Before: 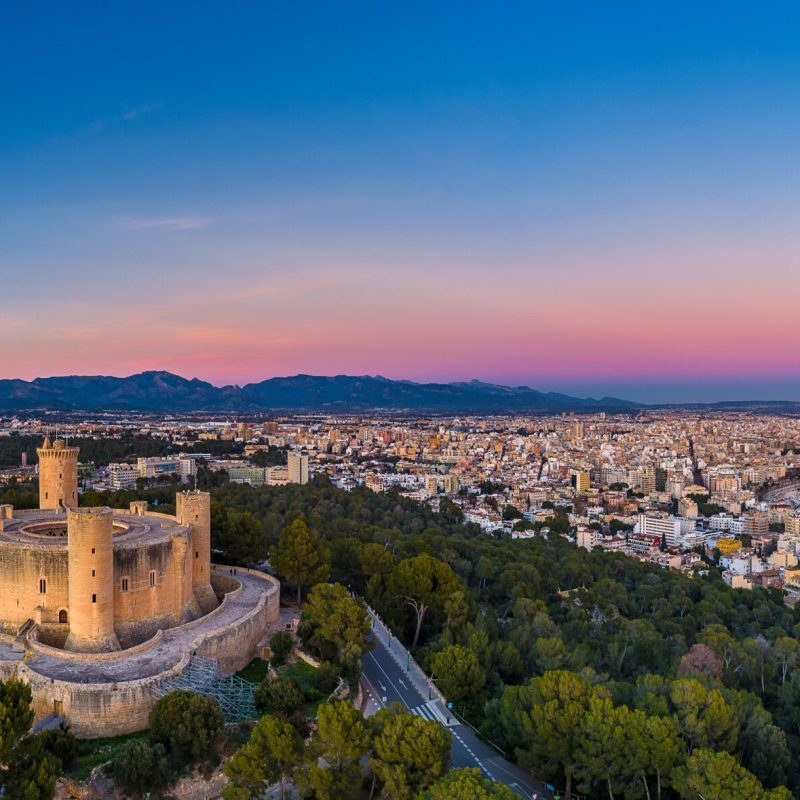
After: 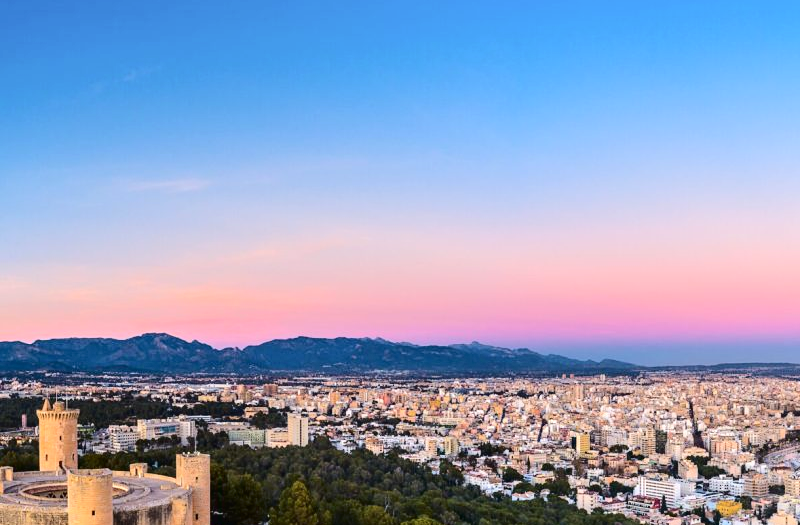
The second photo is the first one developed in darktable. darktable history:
tone curve: curves: ch0 [(0, 0) (0.003, 0.019) (0.011, 0.021) (0.025, 0.023) (0.044, 0.026) (0.069, 0.037) (0.1, 0.059) (0.136, 0.088) (0.177, 0.138) (0.224, 0.199) (0.277, 0.279) (0.335, 0.376) (0.399, 0.481) (0.468, 0.581) (0.543, 0.658) (0.623, 0.735) (0.709, 0.8) (0.801, 0.861) (0.898, 0.928) (1, 1)], color space Lab, independent channels, preserve colors none
crop and rotate: top 4.856%, bottom 29.479%
tone equalizer: -8 EV -0.389 EV, -7 EV -0.398 EV, -6 EV -0.341 EV, -5 EV -0.242 EV, -3 EV 0.239 EV, -2 EV 0.317 EV, -1 EV 0.401 EV, +0 EV 0.387 EV, smoothing diameter 24.89%, edges refinement/feathering 12.86, preserve details guided filter
